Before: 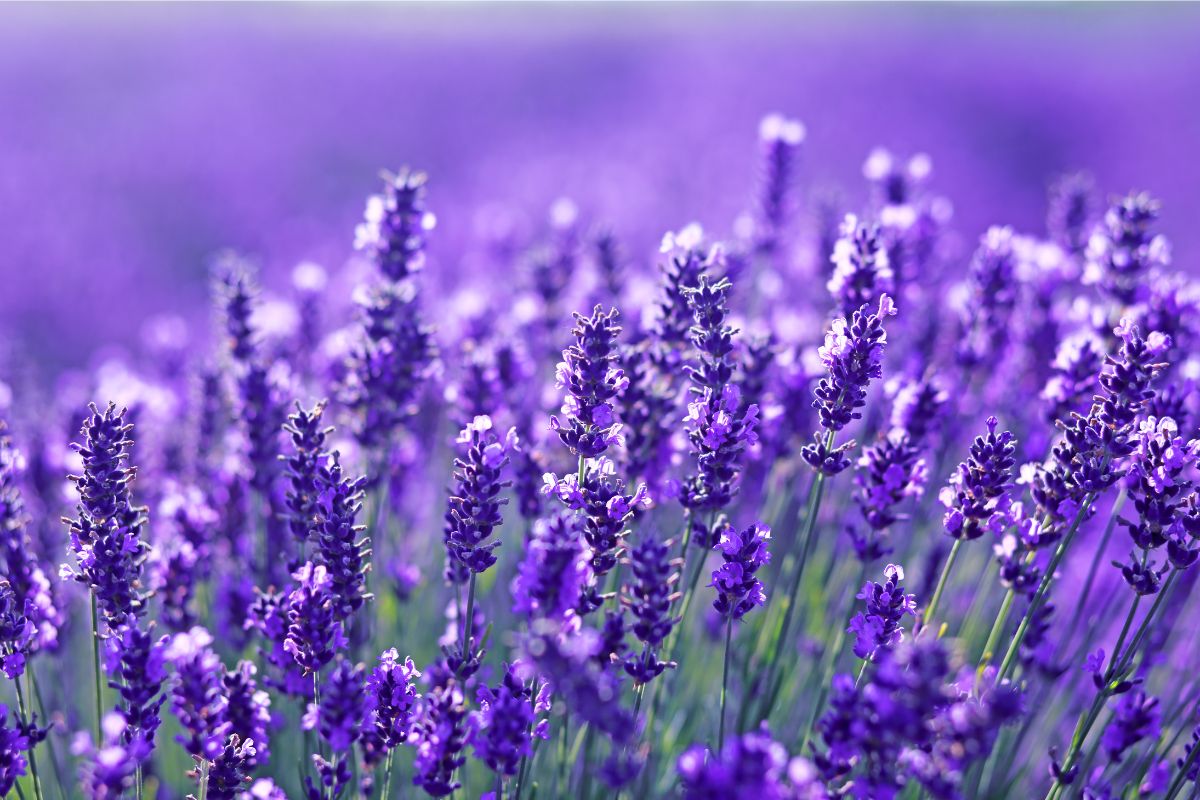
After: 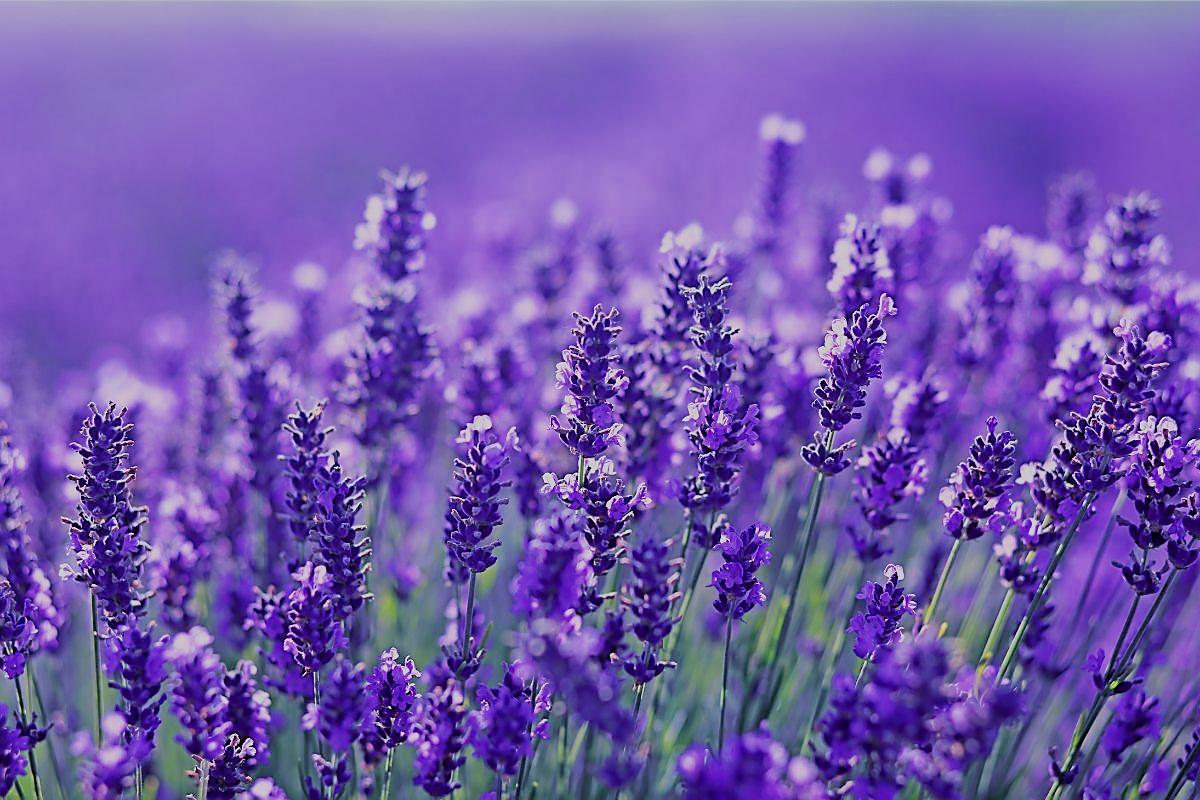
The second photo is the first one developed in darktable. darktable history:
filmic rgb: black relative exposure -6.15 EV, white relative exposure 6.96 EV, hardness 2.23, color science v6 (2022)
sharpen: radius 1.4, amount 1.25, threshold 0.7
